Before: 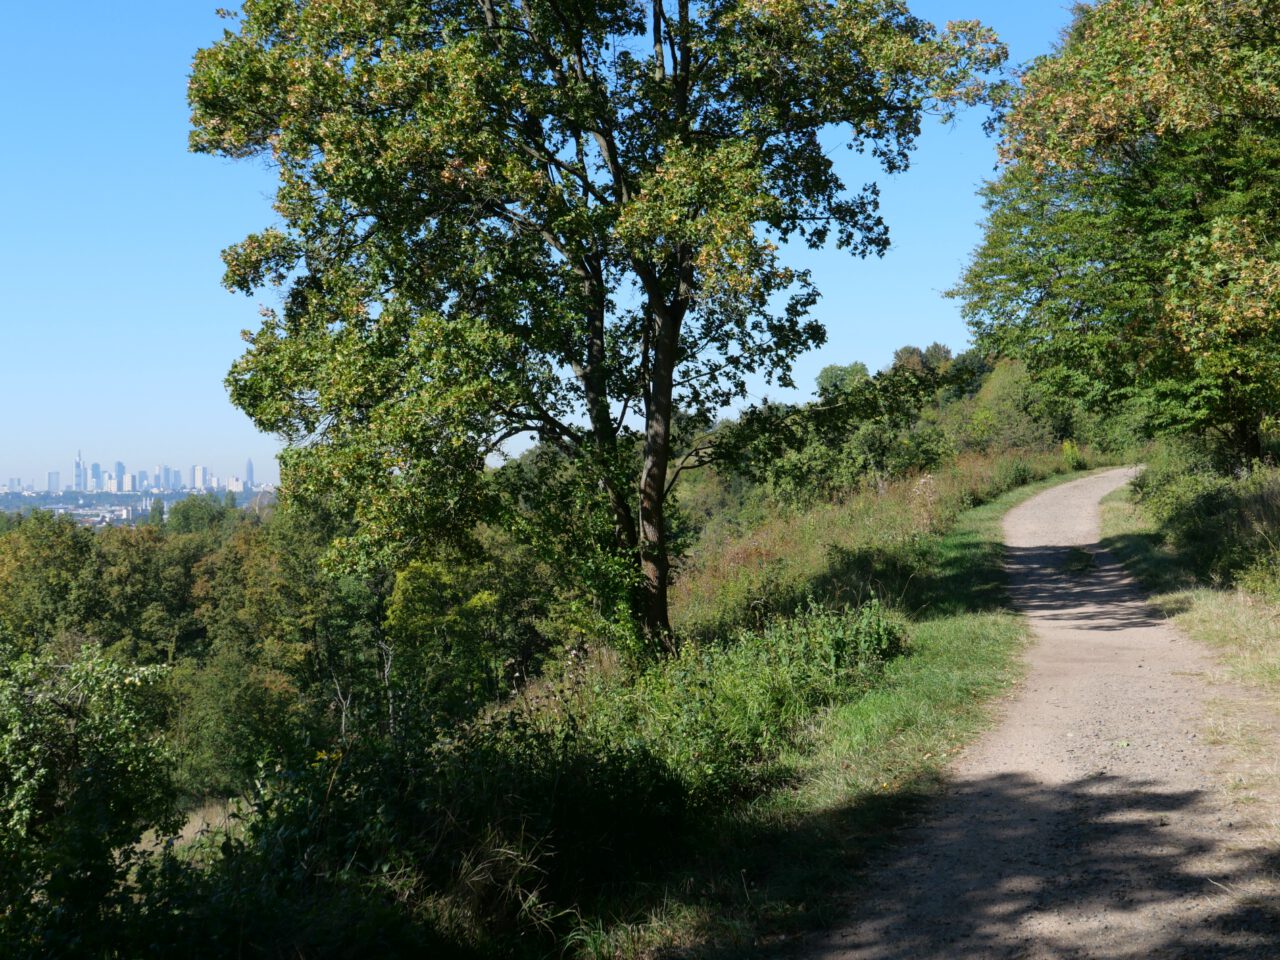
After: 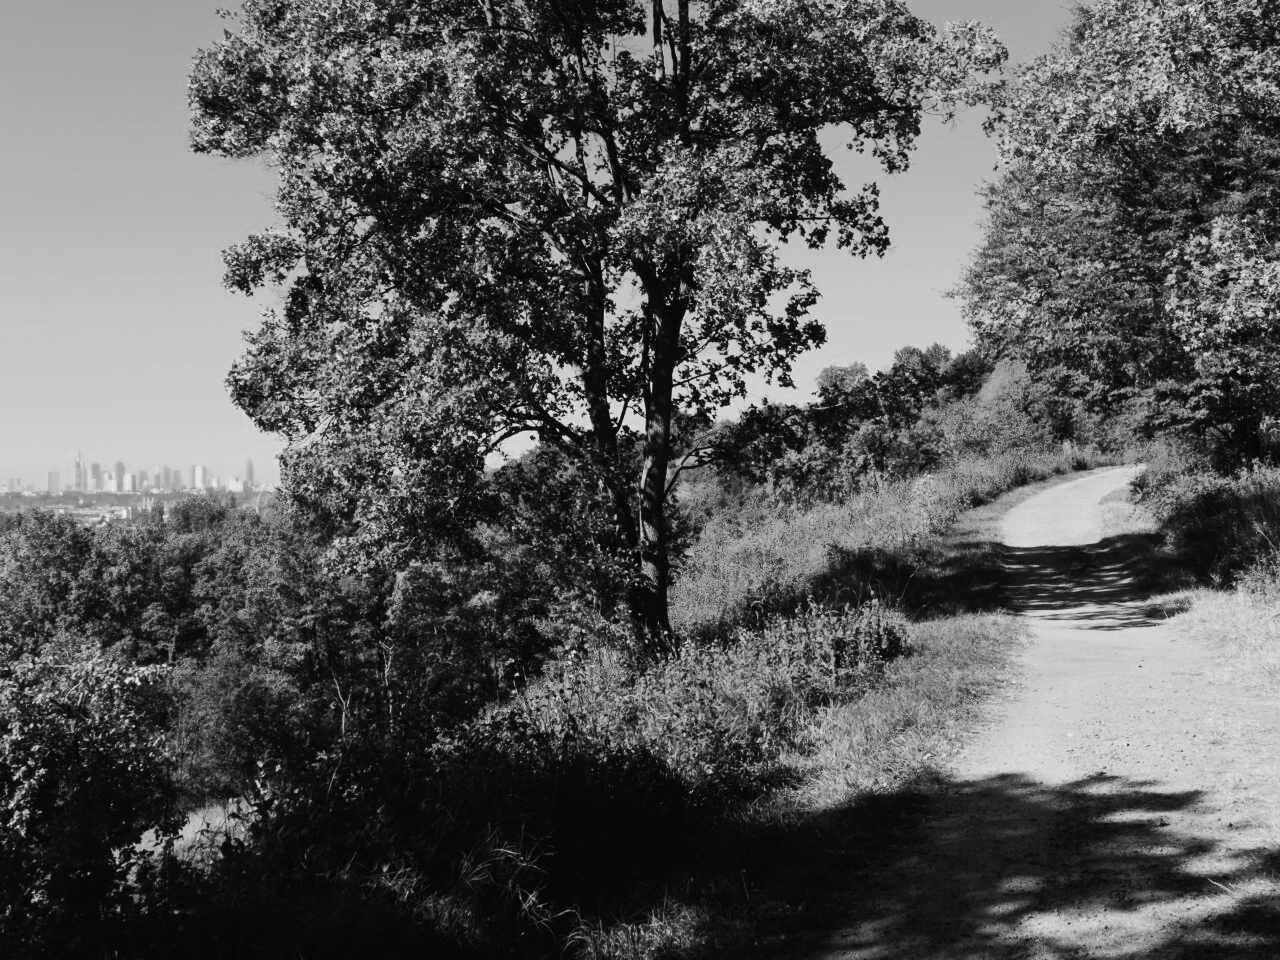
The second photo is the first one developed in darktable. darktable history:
color zones: curves: ch0 [(0, 0.5) (0.125, 0.4) (0.25, 0.5) (0.375, 0.4) (0.5, 0.4) (0.625, 0.35) (0.75, 0.35) (0.875, 0.5)]; ch1 [(0, 0.35) (0.125, 0.45) (0.25, 0.35) (0.375, 0.35) (0.5, 0.35) (0.625, 0.35) (0.75, 0.45) (0.875, 0.35)]; ch2 [(0, 0.6) (0.125, 0.5) (0.25, 0.5) (0.375, 0.6) (0.5, 0.6) (0.625, 0.5) (0.75, 0.5) (0.875, 0.5)]
monochrome: on, module defaults
rgb curve: curves: ch0 [(0, 0) (0.21, 0.15) (0.24, 0.21) (0.5, 0.75) (0.75, 0.96) (0.89, 0.99) (1, 1)]; ch1 [(0, 0.02) (0.21, 0.13) (0.25, 0.2) (0.5, 0.67) (0.75, 0.9) (0.89, 0.97) (1, 1)]; ch2 [(0, 0.02) (0.21, 0.13) (0.25, 0.2) (0.5, 0.67) (0.75, 0.9) (0.89, 0.97) (1, 1)], compensate middle gray true | blend: blend mode normal, opacity 50%; mask: uniform (no mask)
color balance rgb: shadows lift › luminance -10%, shadows lift › chroma 1%, shadows lift › hue 113°, power › luminance -15%, highlights gain › chroma 0.2%, highlights gain › hue 333°, global offset › luminance 0.5%, perceptual saturation grading › global saturation 20%, perceptual saturation grading › highlights -50%, perceptual saturation grading › shadows 25%, contrast -10%
